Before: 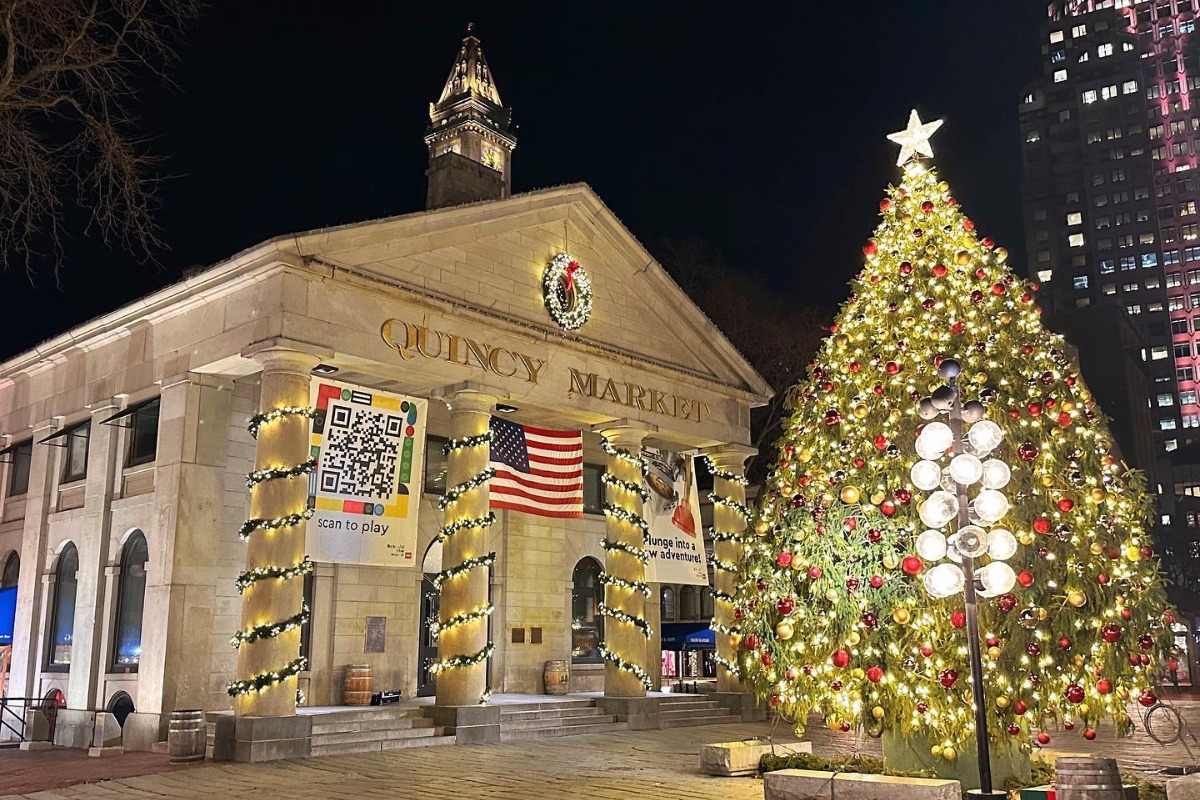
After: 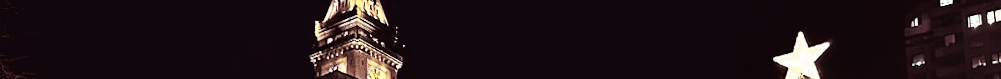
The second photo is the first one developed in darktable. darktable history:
tone curve: curves: ch0 [(0, 0.016) (0.11, 0.039) (0.259, 0.235) (0.383, 0.437) (0.499, 0.597) (0.733, 0.867) (0.843, 0.948) (1, 1)], color space Lab, linked channels, preserve colors none
split-toning: on, module defaults
rotate and perspective: rotation 0.174°, lens shift (vertical) 0.013, lens shift (horizontal) 0.019, shear 0.001, automatic cropping original format, crop left 0.007, crop right 0.991, crop top 0.016, crop bottom 0.997
color balance rgb: shadows lift › chroma 3.88%, shadows lift › hue 88.52°, power › hue 214.65°, global offset › chroma 0.1%, global offset › hue 252.4°, contrast 4.45%
crop and rotate: left 9.644%, top 9.491%, right 6.021%, bottom 80.509%
